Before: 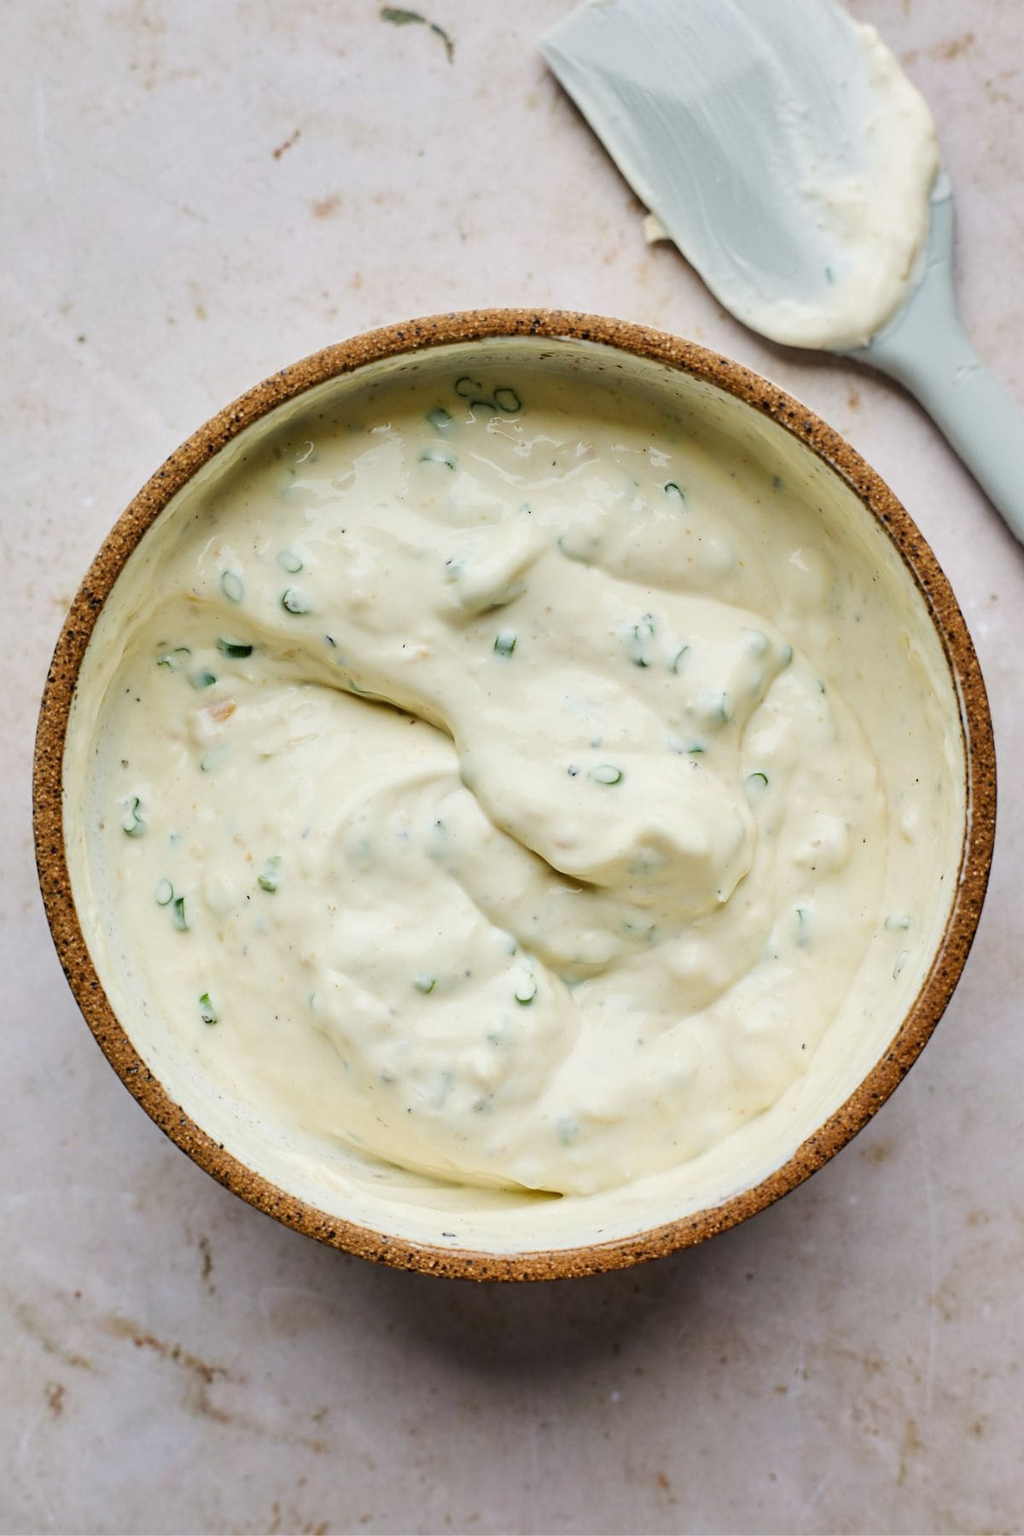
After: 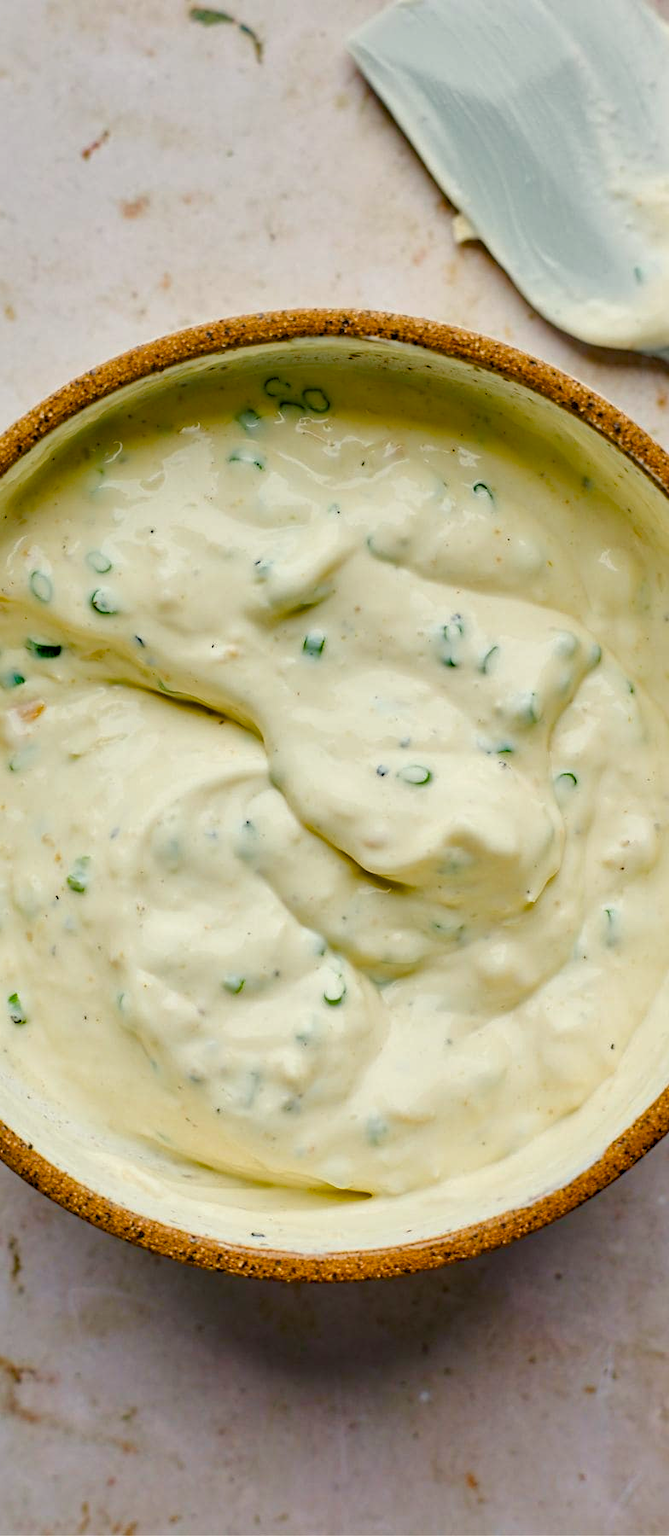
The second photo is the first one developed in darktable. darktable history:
color zones: curves: ch1 [(0, 0.523) (0.143, 0.545) (0.286, 0.52) (0.429, 0.506) (0.571, 0.503) (0.714, 0.503) (0.857, 0.508) (1, 0.523)]
crop and rotate: left 18.687%, right 15.921%
color balance rgb: shadows lift › chroma 2.05%, shadows lift › hue 221.39°, highlights gain › luminance 6.257%, highlights gain › chroma 2.51%, highlights gain › hue 88.08°, perceptual saturation grading › global saturation 0.853%, perceptual saturation grading › mid-tones 6.167%, perceptual saturation grading › shadows 71.759%
tone curve: curves: ch0 [(0, 0) (0.584, 0.595) (1, 1)], color space Lab, independent channels, preserve colors none
haze removal: compatibility mode true, adaptive false
shadows and highlights: shadows 25.8, white point adjustment -3.12, highlights -29.97
tone equalizer: -7 EV 0.108 EV, smoothing 1
